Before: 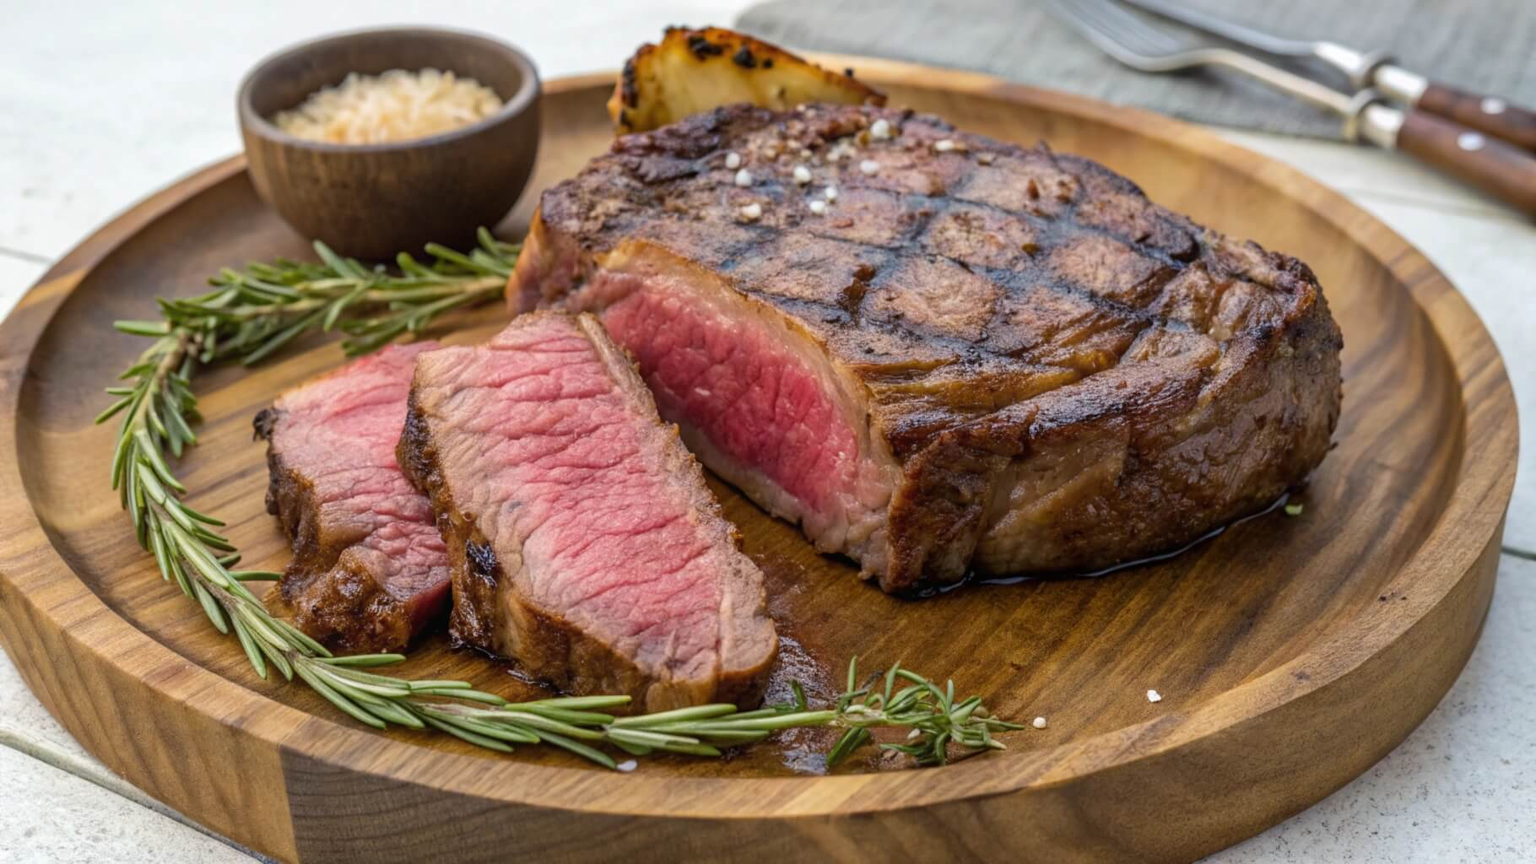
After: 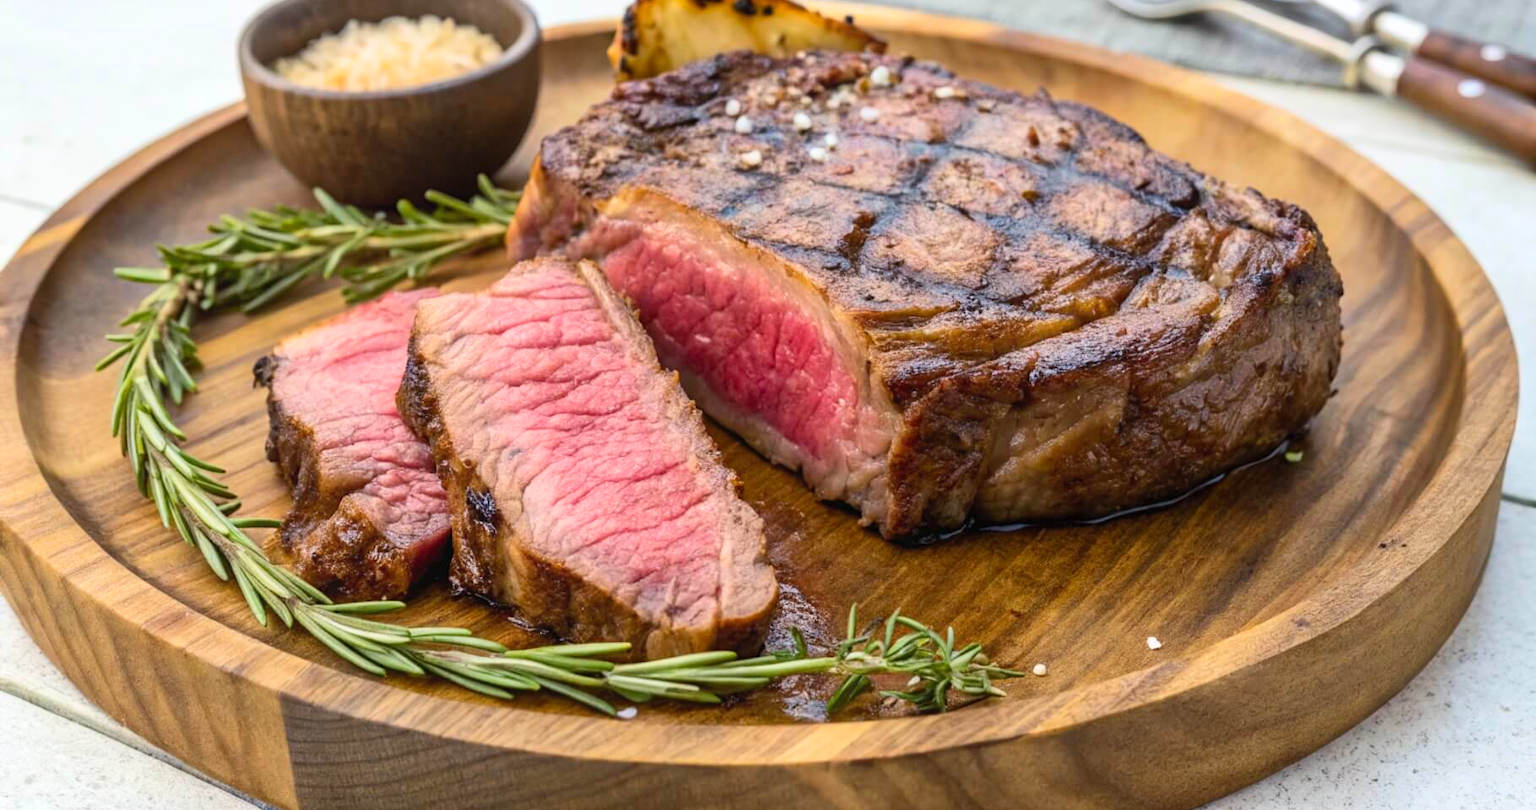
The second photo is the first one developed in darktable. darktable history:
contrast brightness saturation: contrast 0.2, brightness 0.16, saturation 0.22
crop and rotate: top 6.25%
